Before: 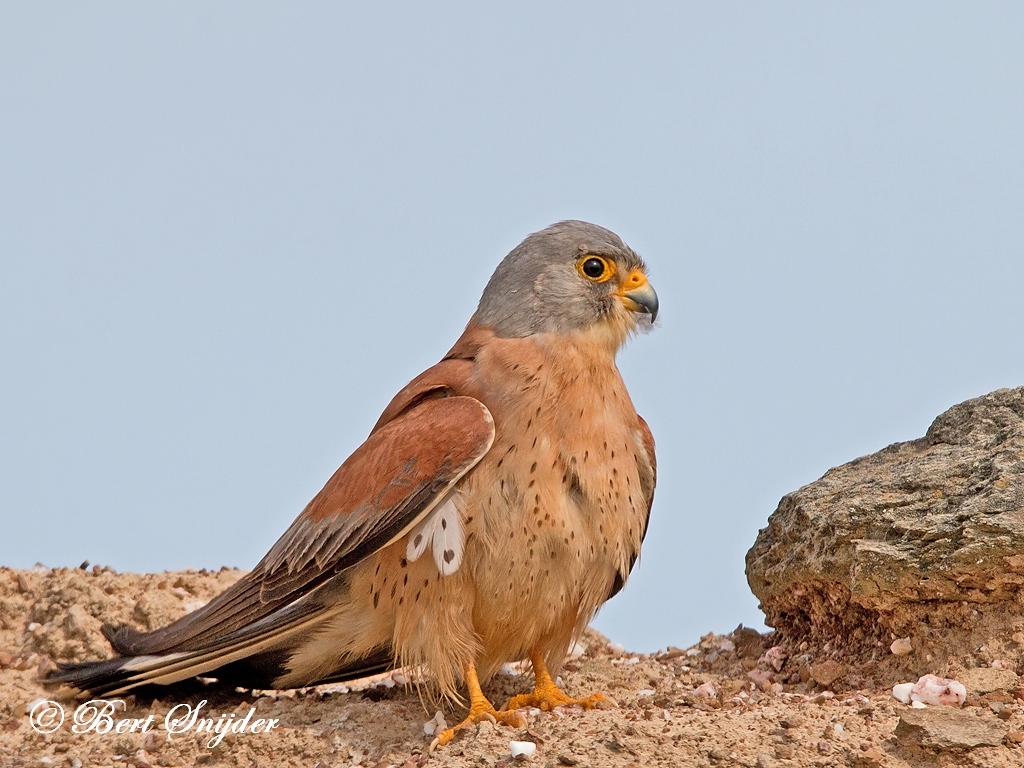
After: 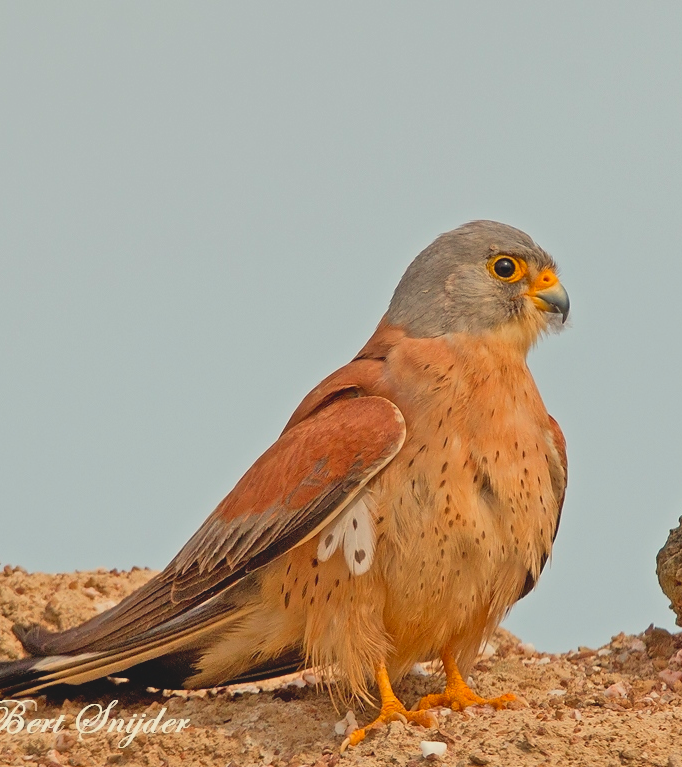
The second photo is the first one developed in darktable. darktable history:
white balance: red 1.029, blue 0.92
contrast brightness saturation: contrast -0.19, saturation 0.19
crop and rotate: left 8.786%, right 24.548%
